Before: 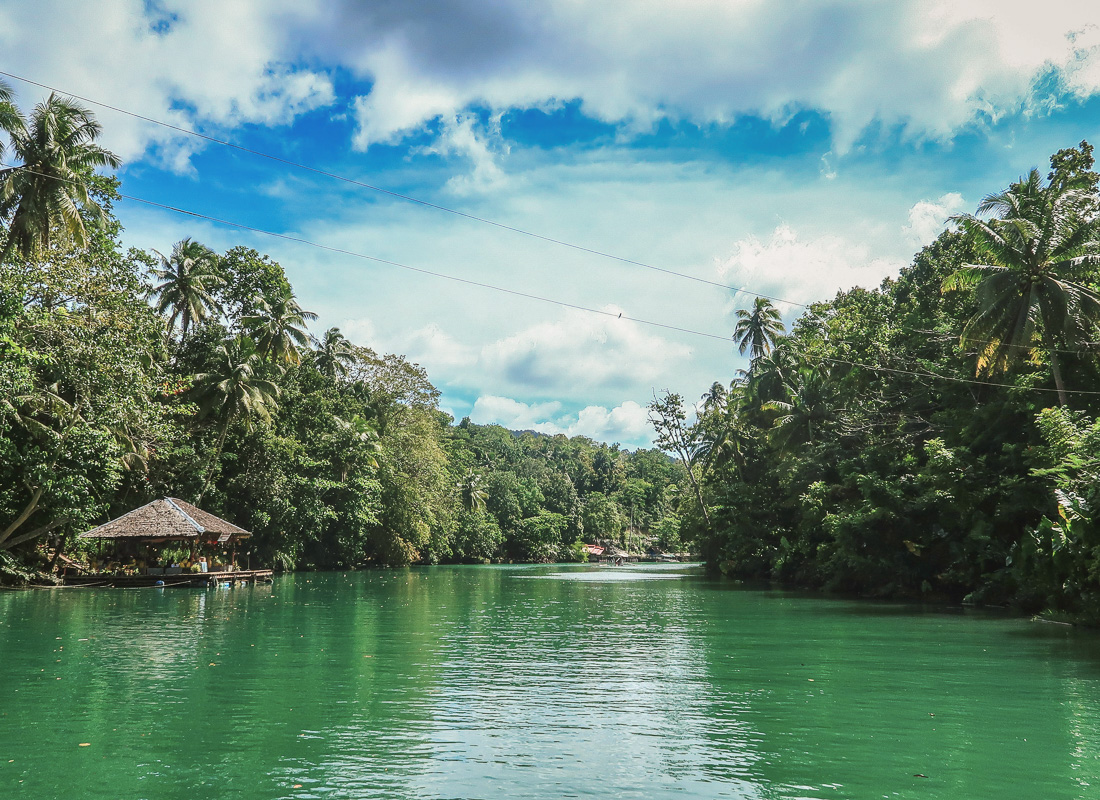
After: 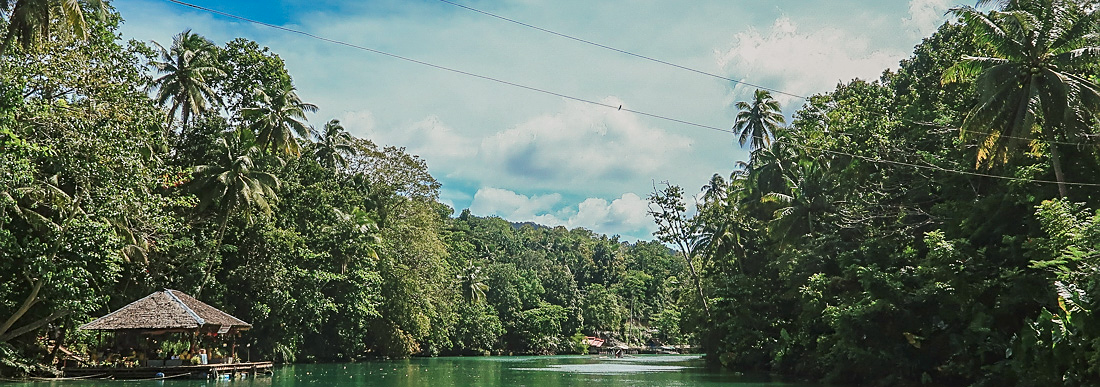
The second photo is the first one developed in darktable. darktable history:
crop and rotate: top 26.056%, bottom 25.543%
shadows and highlights: radius 121.13, shadows 21.4, white point adjustment -9.72, highlights -14.39, soften with gaussian
sharpen: on, module defaults
